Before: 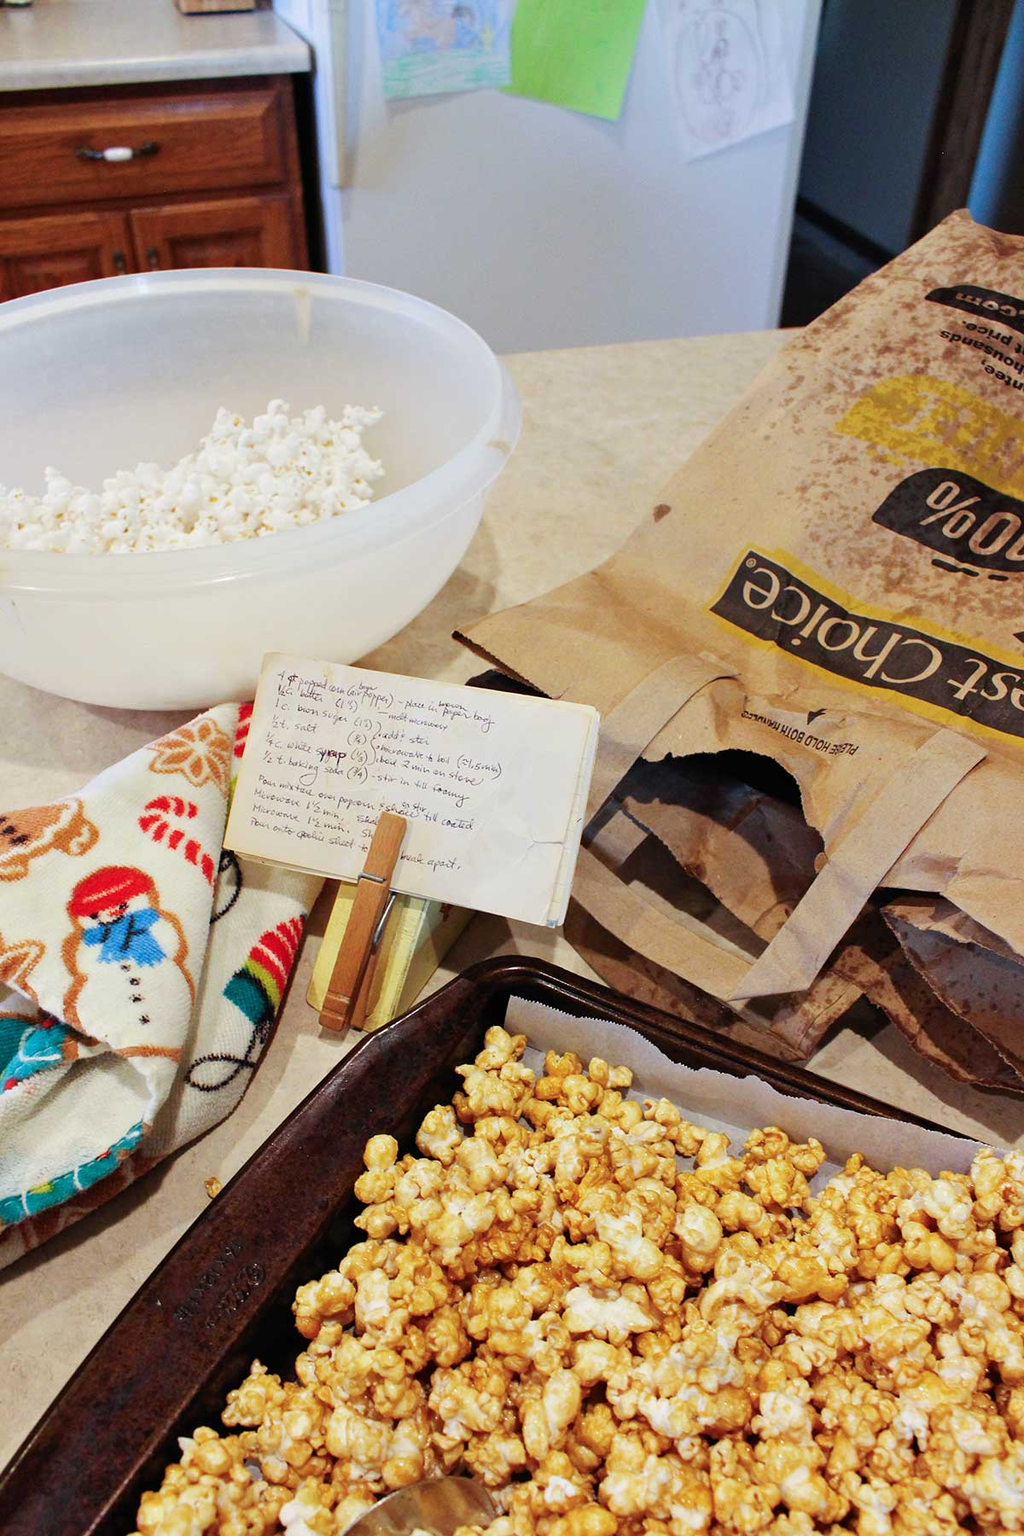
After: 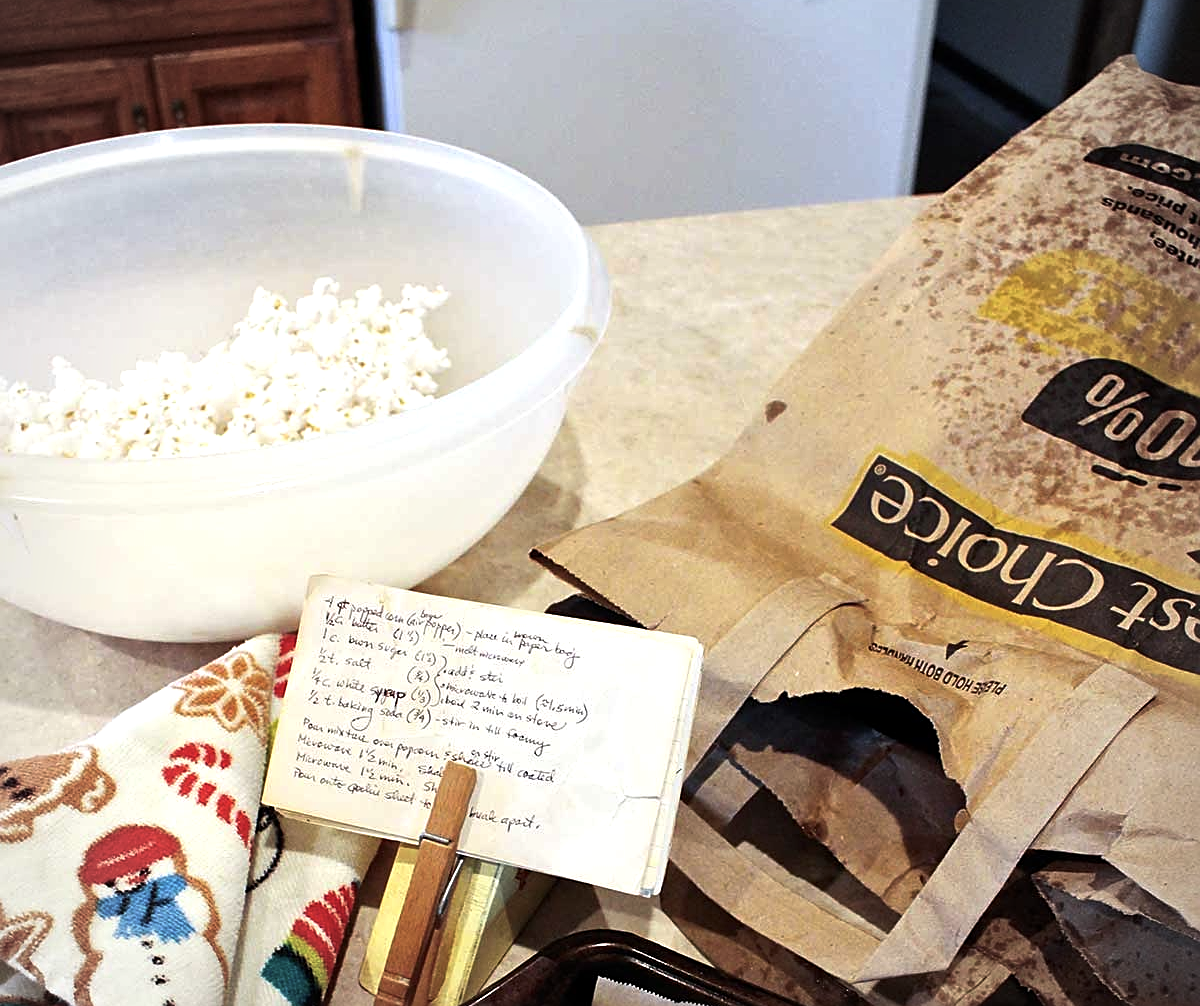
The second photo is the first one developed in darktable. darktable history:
exposure: compensate exposure bias true, compensate highlight preservation false
vignetting: fall-off start 79.74%, brightness -0.28, unbound false
crop and rotate: top 10.567%, bottom 33.523%
local contrast: mode bilateral grid, contrast 20, coarseness 50, detail 119%, midtone range 0.2
color balance rgb: shadows lift › chroma 1.783%, shadows lift › hue 262.73°, perceptual saturation grading › global saturation -11.235%, perceptual brilliance grading › global brilliance 15.574%, perceptual brilliance grading › shadows -34.64%, global vibrance 14.666%
sharpen: on, module defaults
